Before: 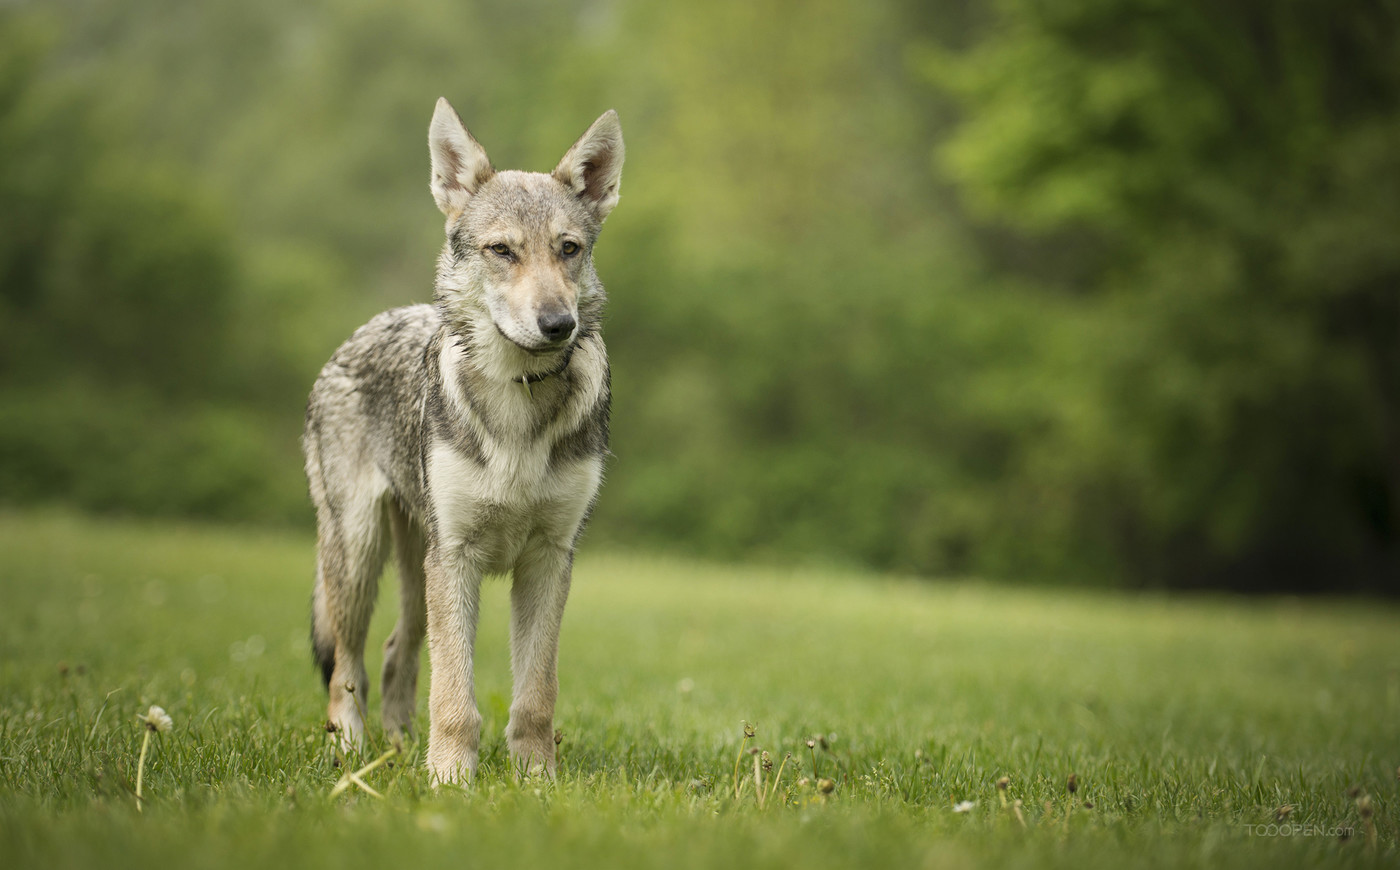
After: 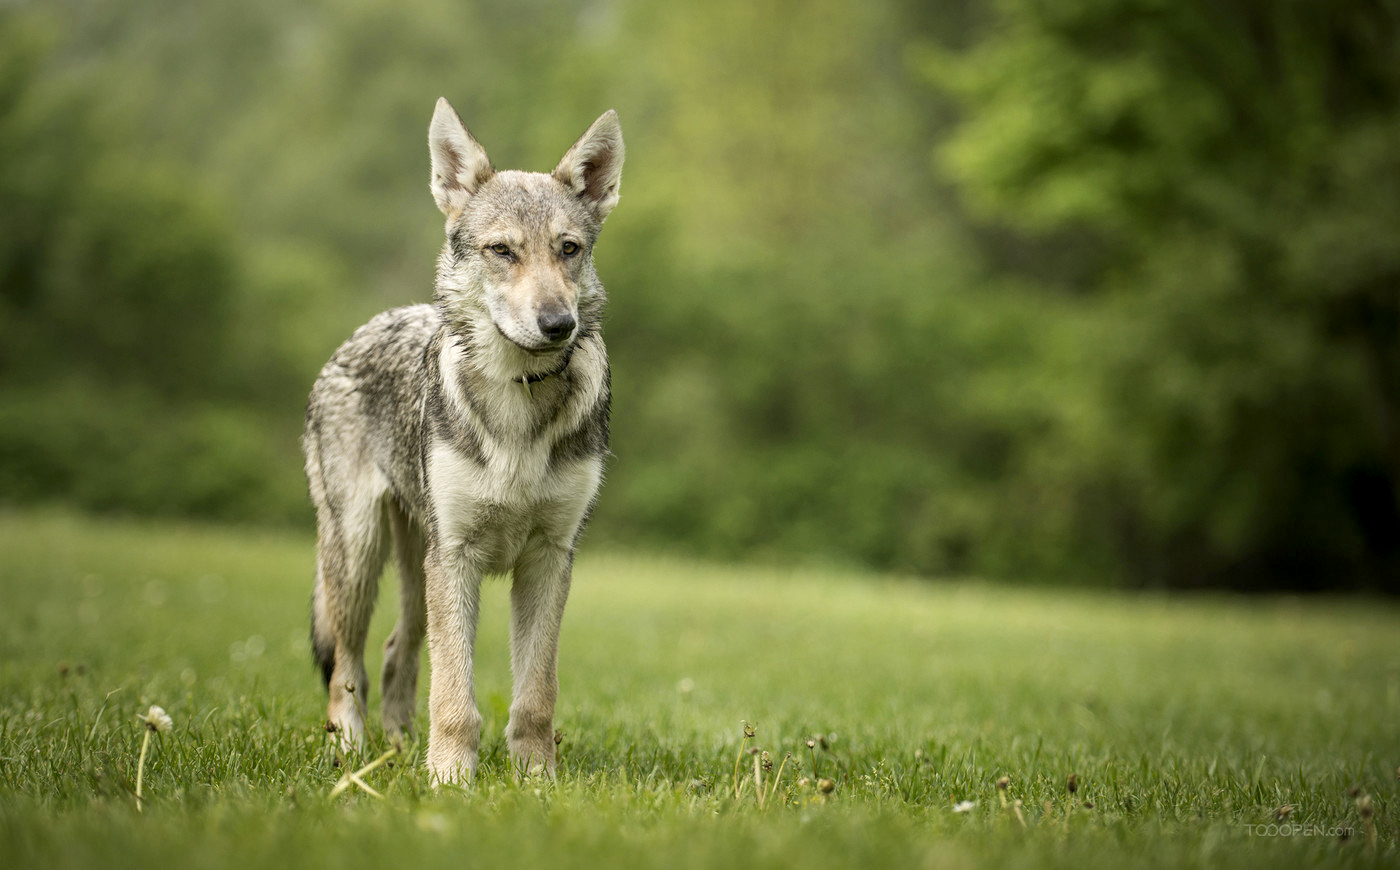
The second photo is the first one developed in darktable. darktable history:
exposure: black level correction 0.004, exposure 0.014 EV, compensate highlight preservation false
local contrast: on, module defaults
